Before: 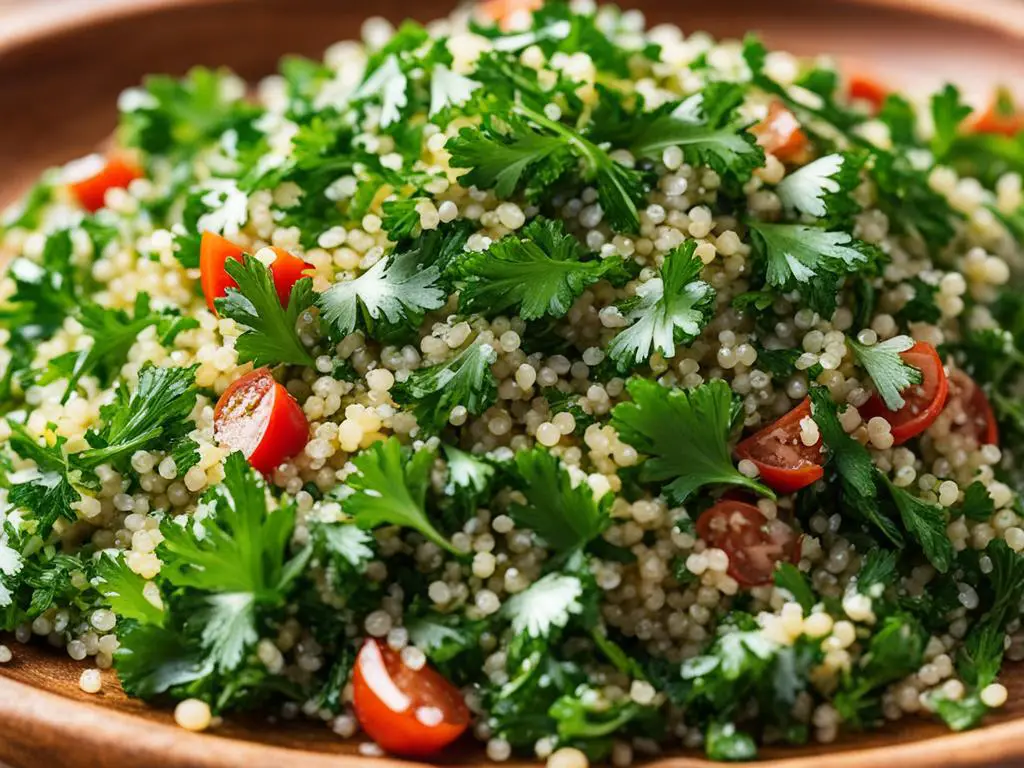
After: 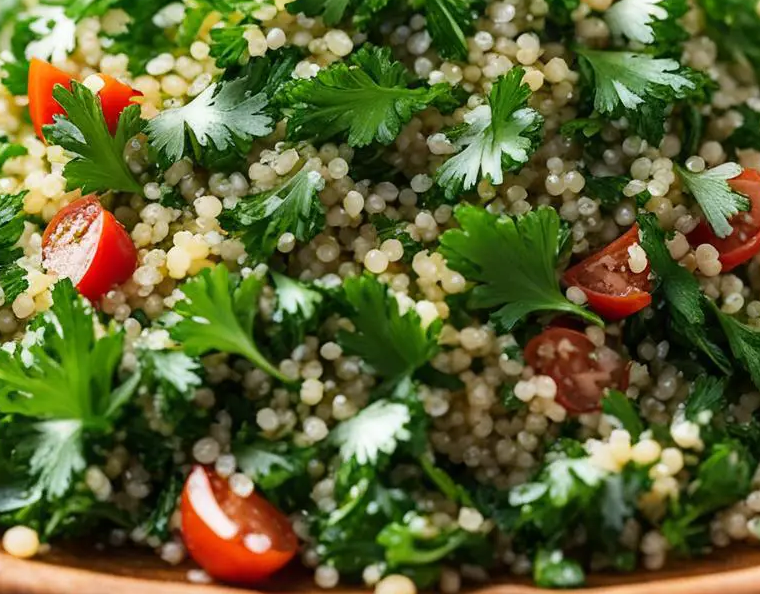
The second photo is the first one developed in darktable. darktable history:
crop: left 16.833%, top 22.603%, right 8.907%
